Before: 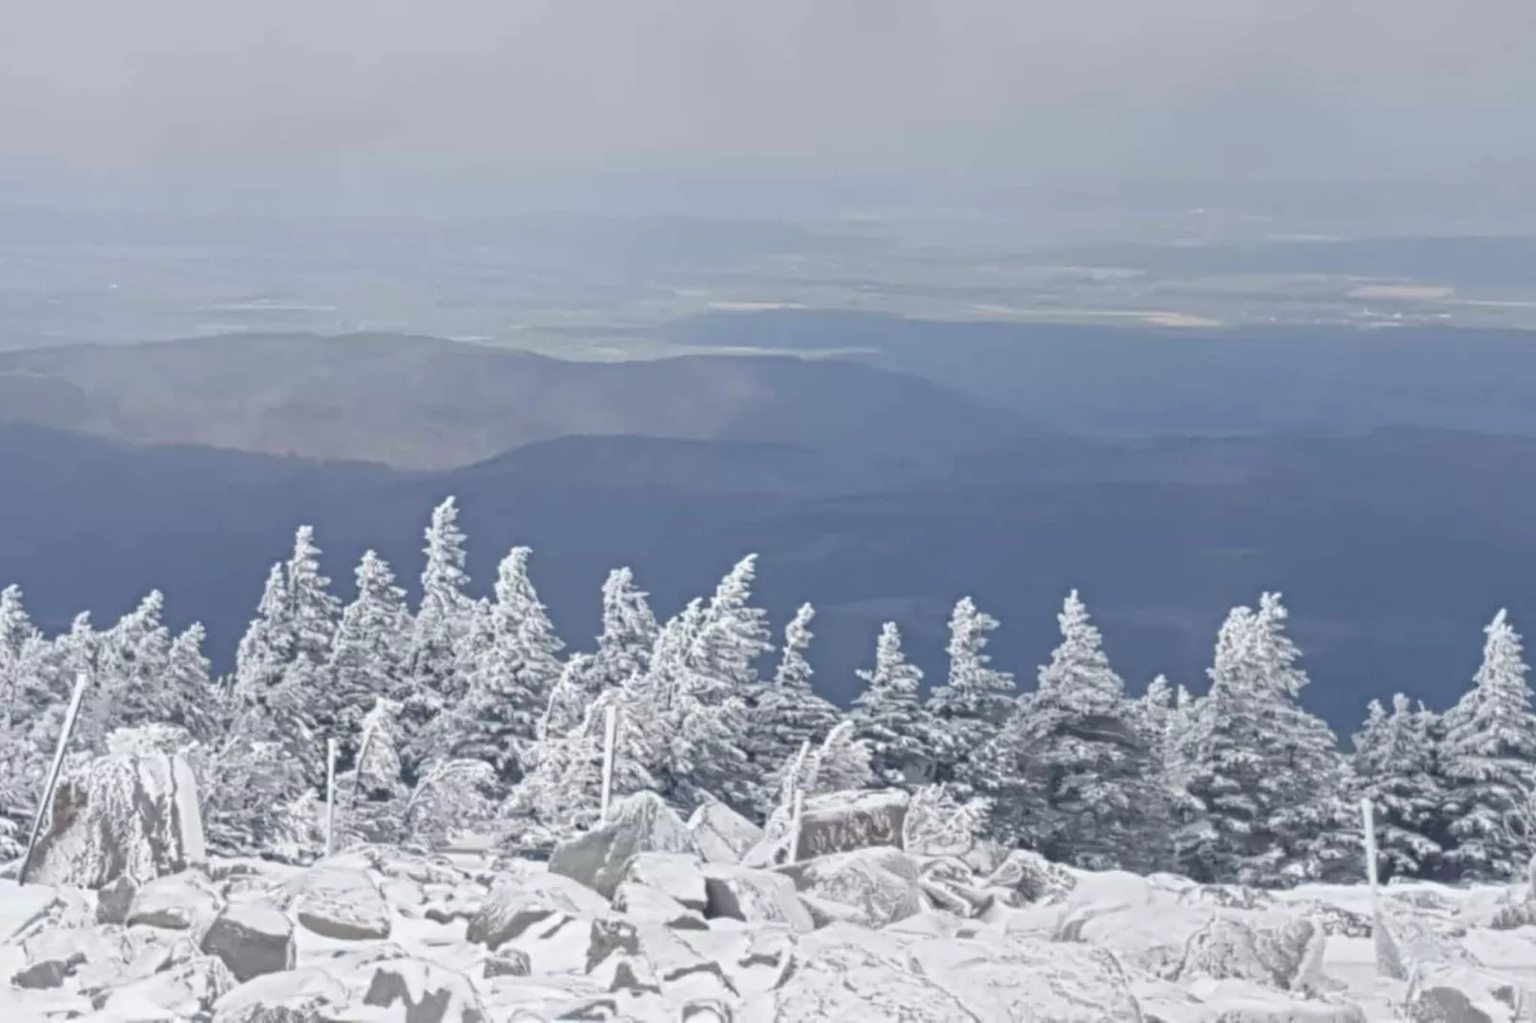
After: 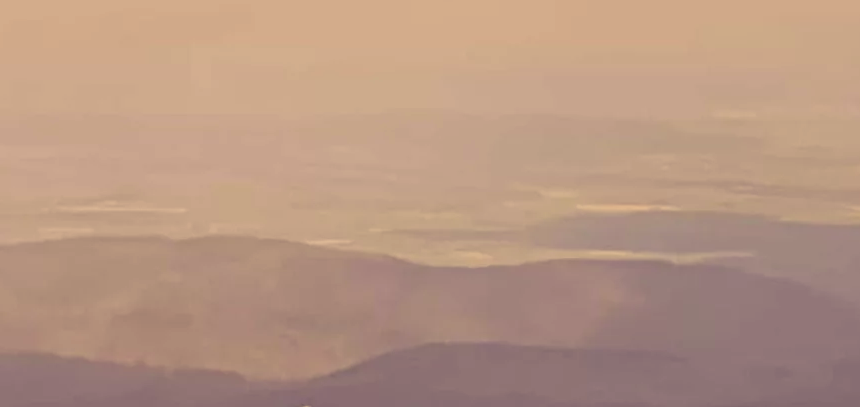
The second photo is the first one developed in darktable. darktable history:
tone equalizer: edges refinement/feathering 500, mask exposure compensation -1.57 EV, preserve details no
color correction: highlights a* 10.02, highlights b* 39.27, shadows a* 14.04, shadows b* 3.31
crop: left 10.317%, top 10.542%, right 36.072%, bottom 51.35%
